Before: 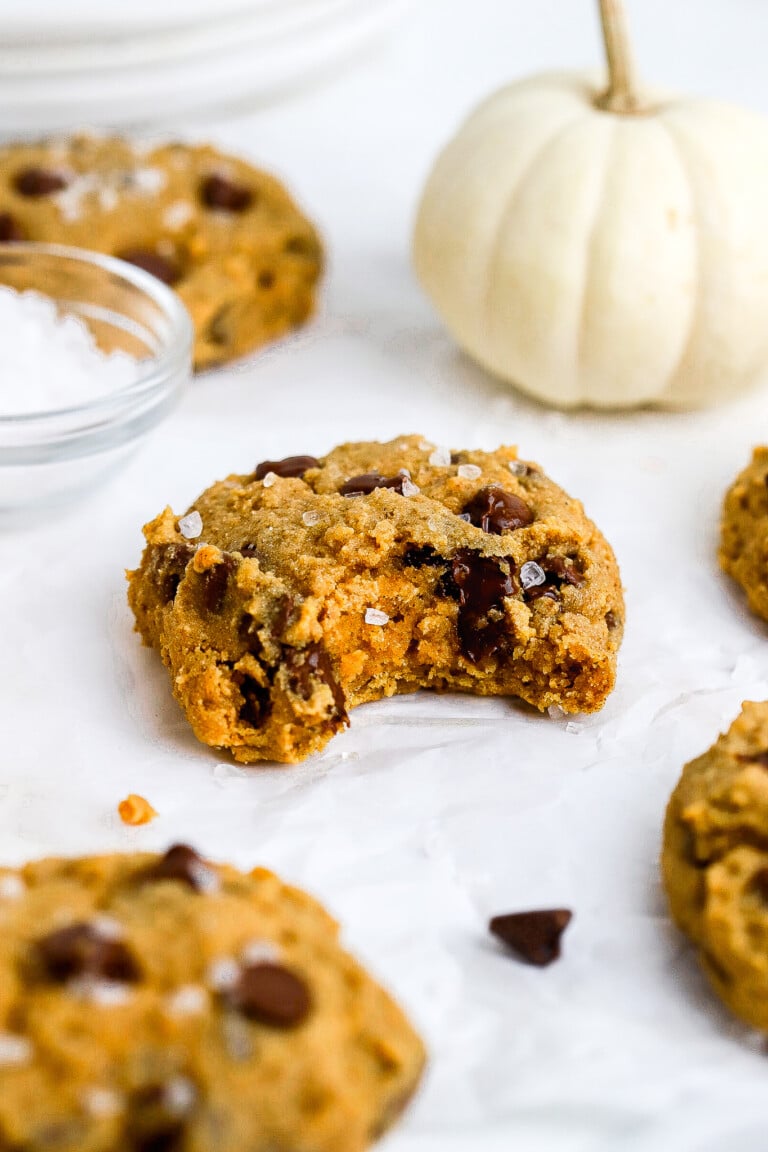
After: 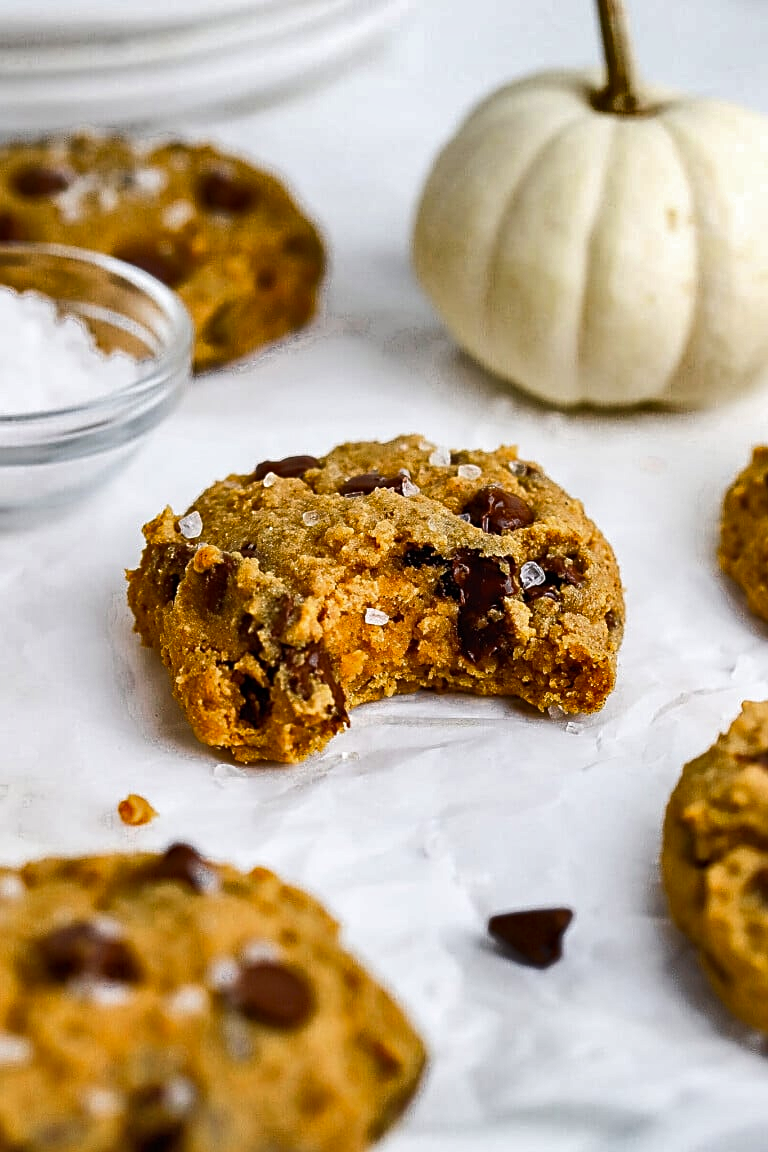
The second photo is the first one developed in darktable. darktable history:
shadows and highlights: radius 108.52, shadows 44.07, highlights -67.8, low approximation 0.01, soften with gaussian
sharpen: on, module defaults
